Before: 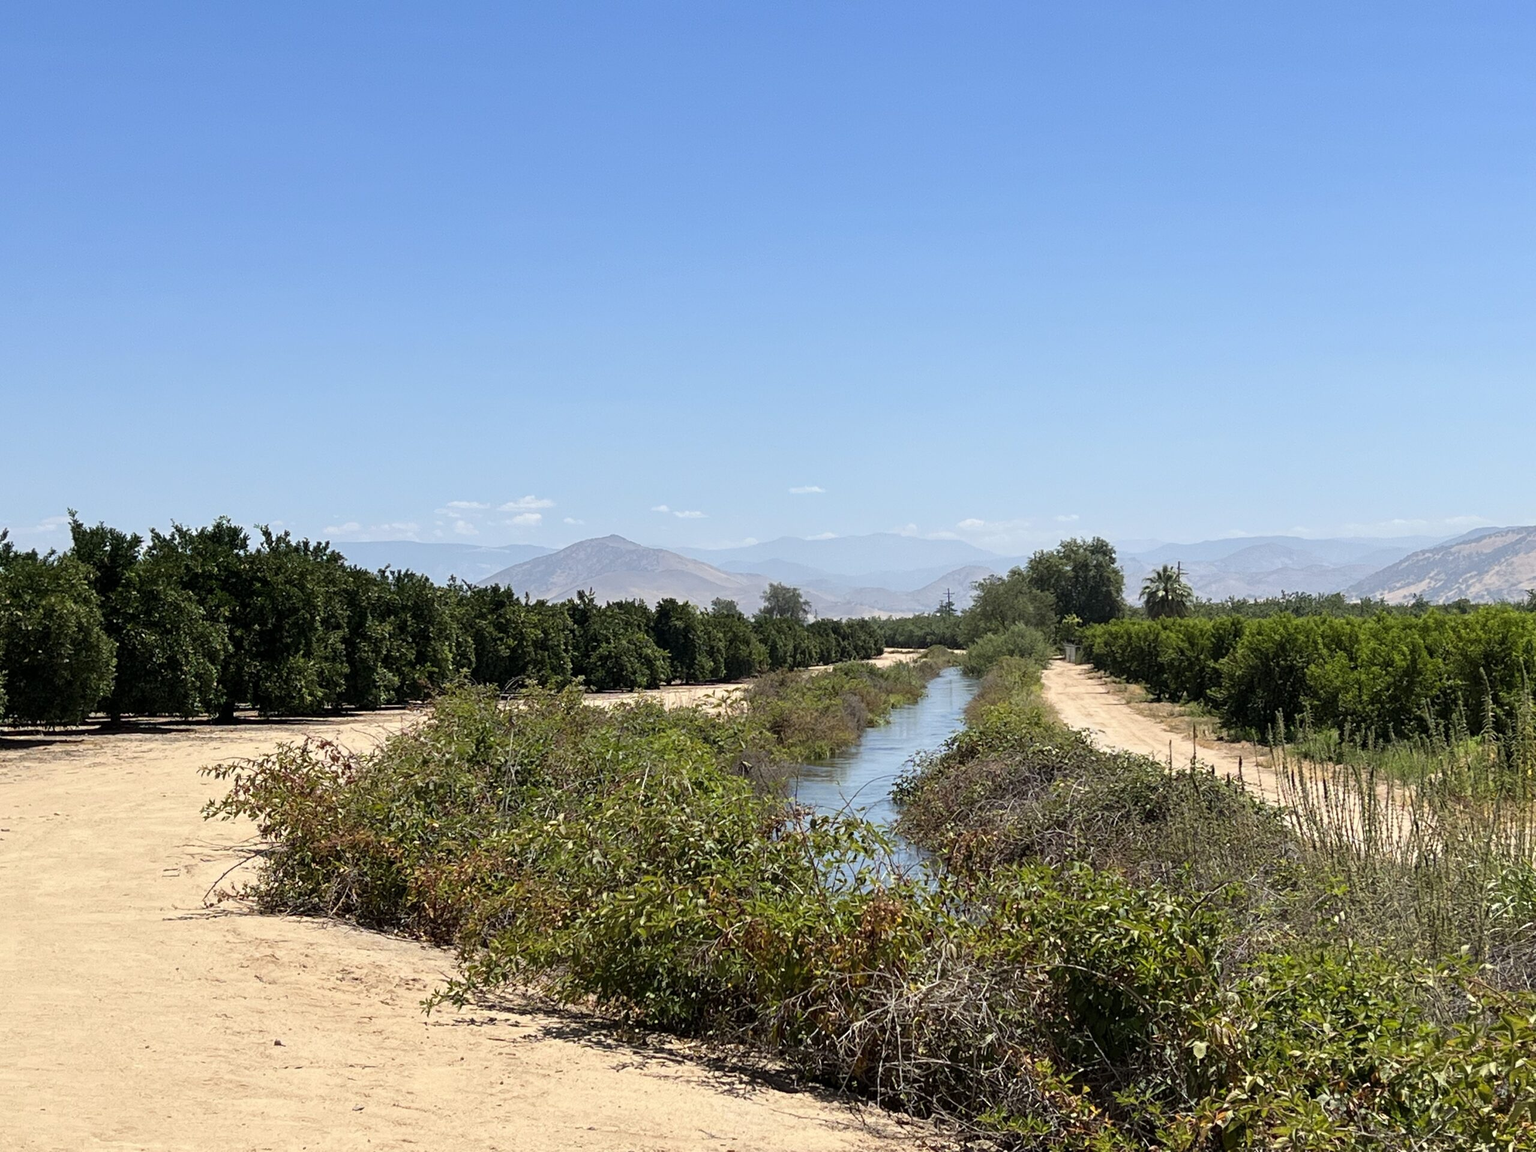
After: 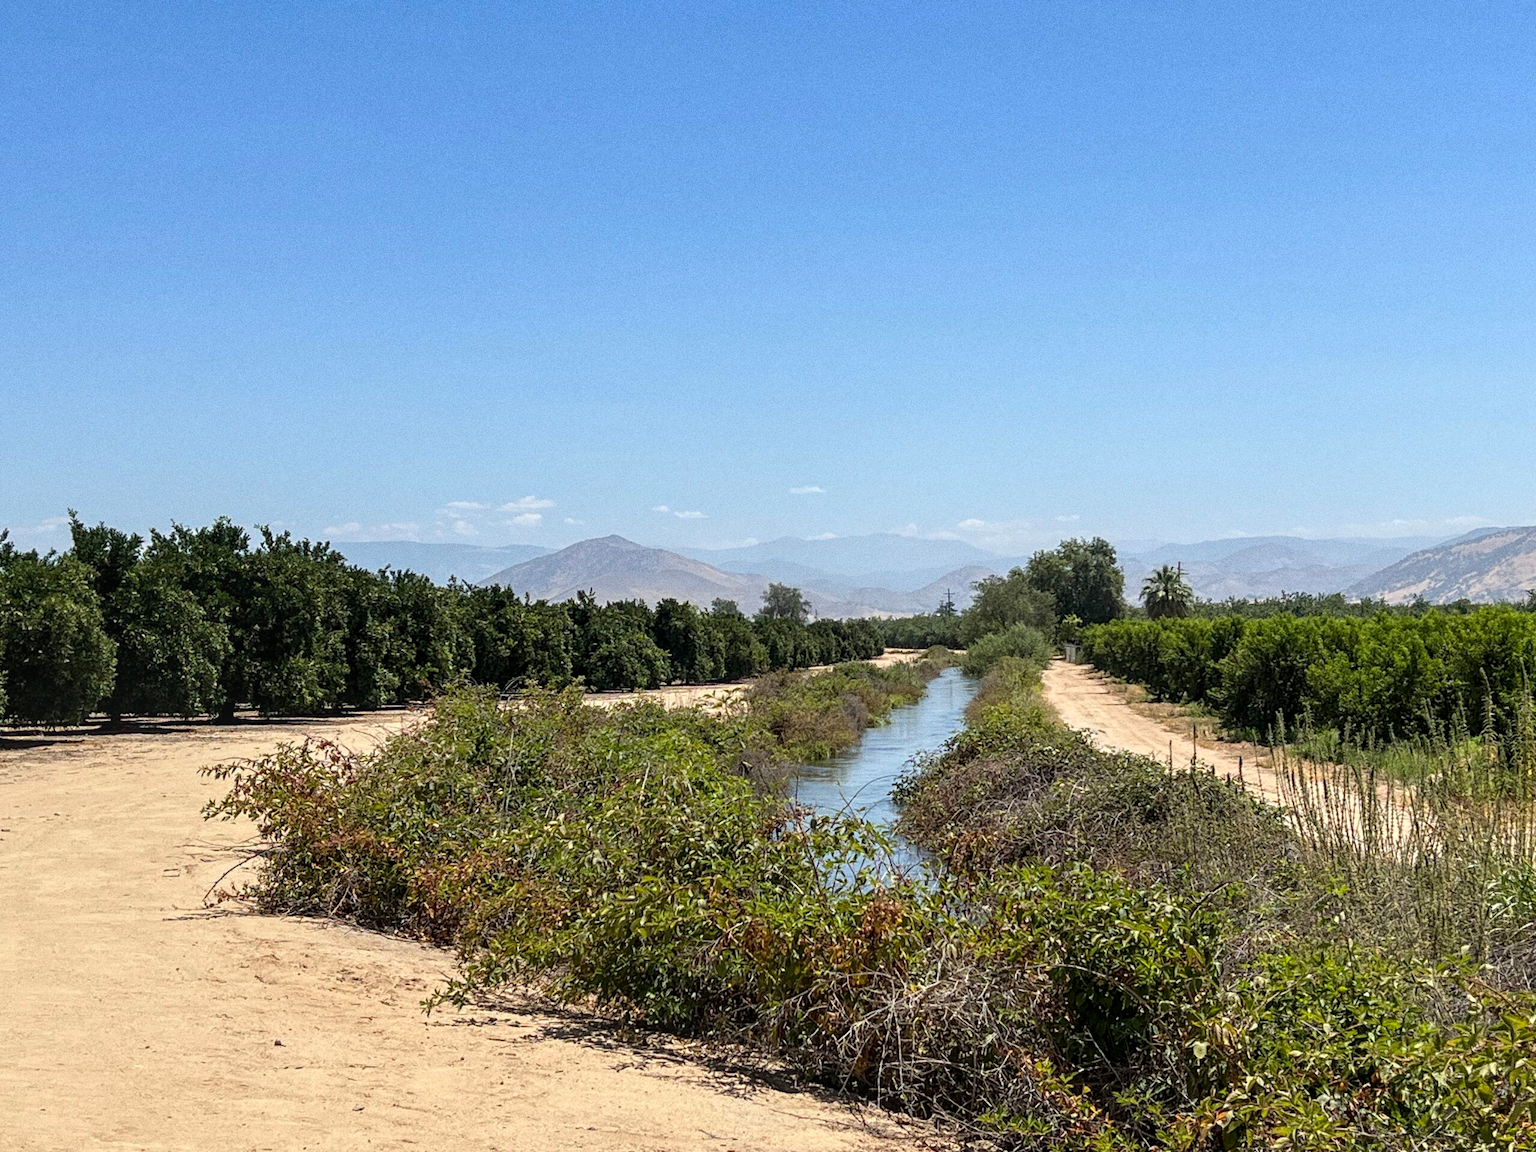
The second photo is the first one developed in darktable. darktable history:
local contrast: on, module defaults
grain: coarseness 0.09 ISO, strength 40%
